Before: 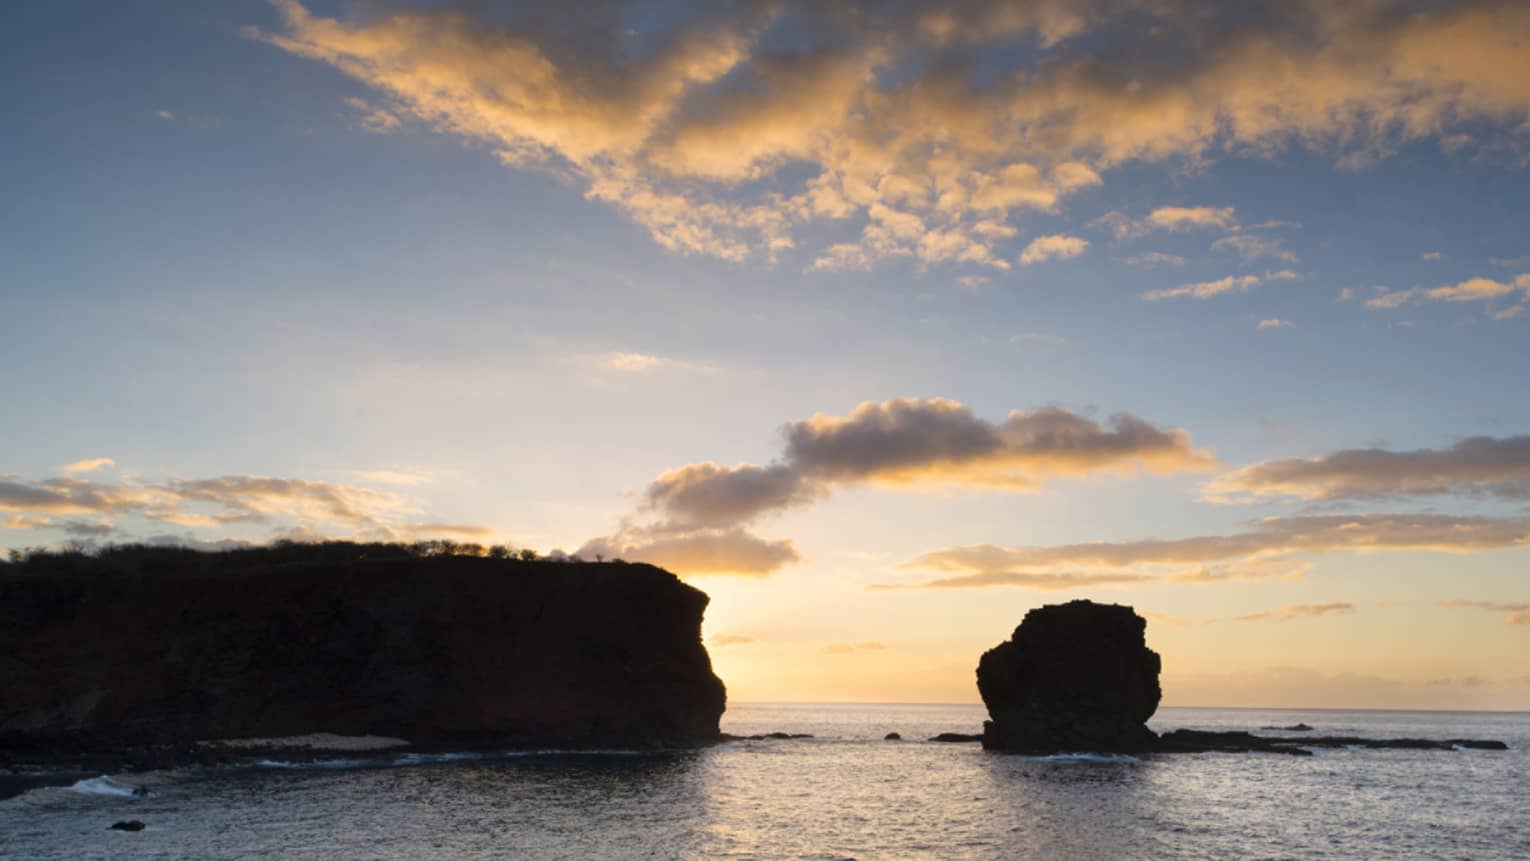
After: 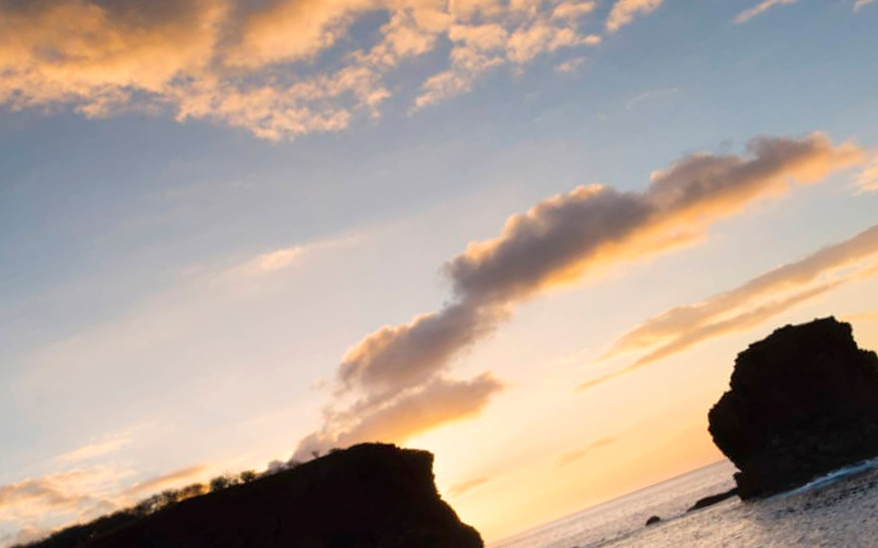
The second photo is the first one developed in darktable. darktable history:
crop and rotate: angle 20.23°, left 6.749%, right 4.134%, bottom 1.081%
